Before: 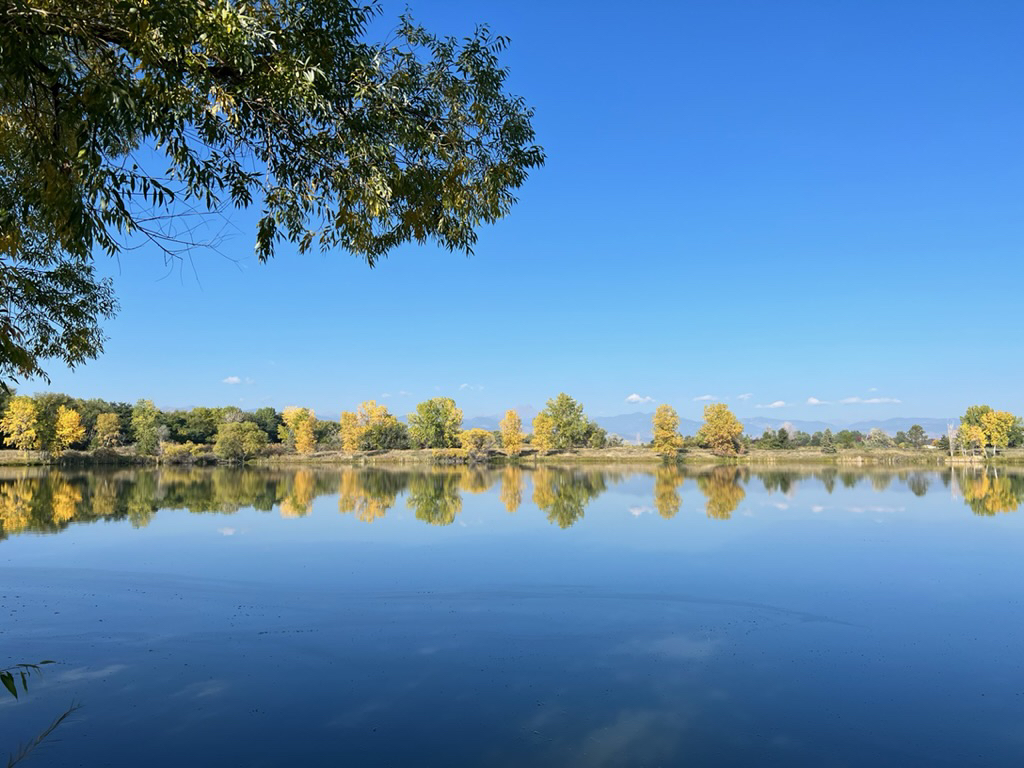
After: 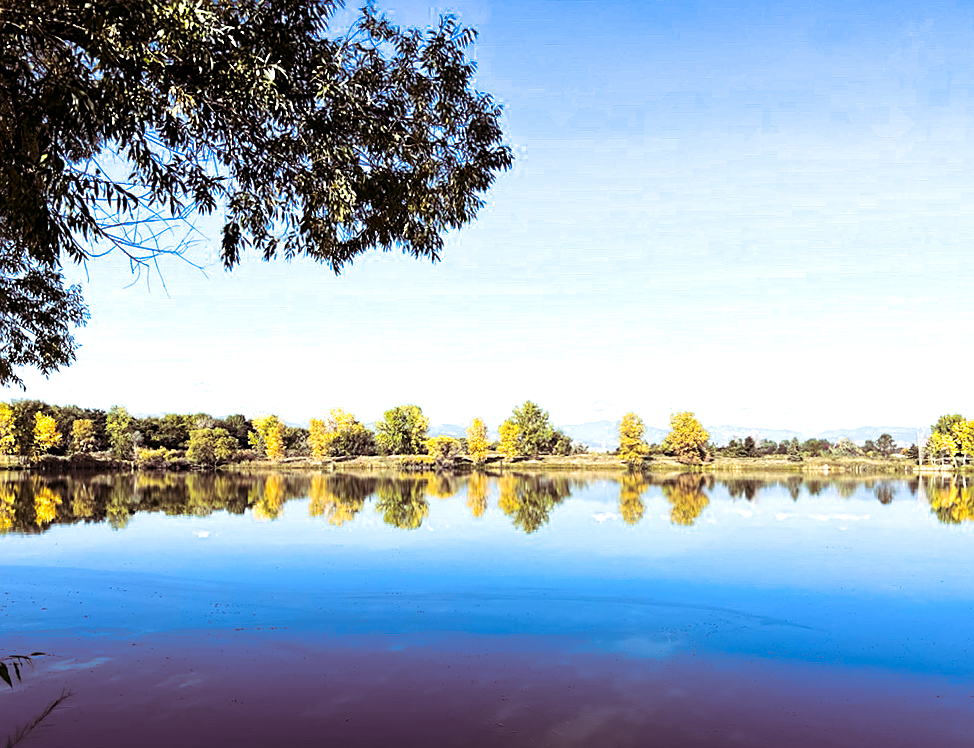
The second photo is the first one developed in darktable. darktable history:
split-toning: shadows › saturation 0.41, highlights › saturation 0, compress 33.55%
sharpen: on, module defaults
contrast brightness saturation: contrast 0.09, saturation 0.28
tone equalizer: -8 EV -0.75 EV, -7 EV -0.7 EV, -6 EV -0.6 EV, -5 EV -0.4 EV, -3 EV 0.4 EV, -2 EV 0.6 EV, -1 EV 0.7 EV, +0 EV 0.75 EV, edges refinement/feathering 500, mask exposure compensation -1.57 EV, preserve details no
rotate and perspective: rotation 0.074°, lens shift (vertical) 0.096, lens shift (horizontal) -0.041, crop left 0.043, crop right 0.952, crop top 0.024, crop bottom 0.979
